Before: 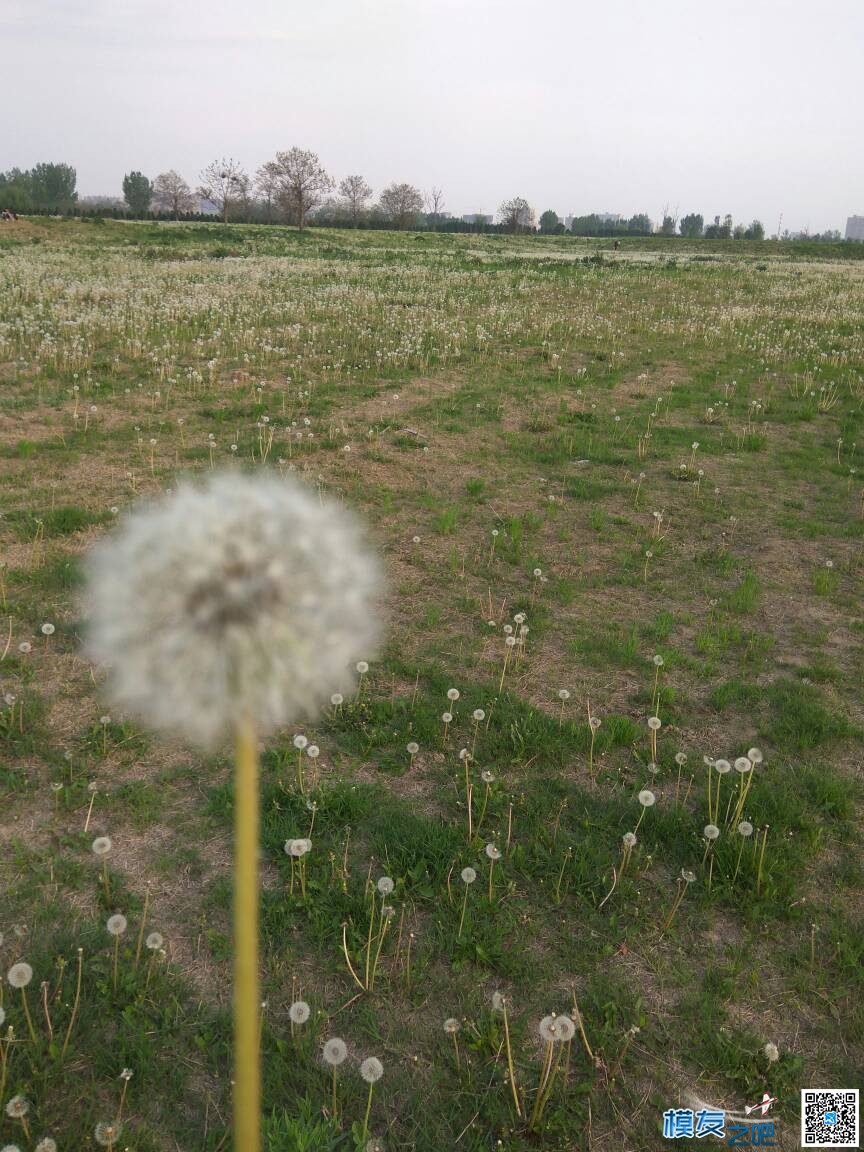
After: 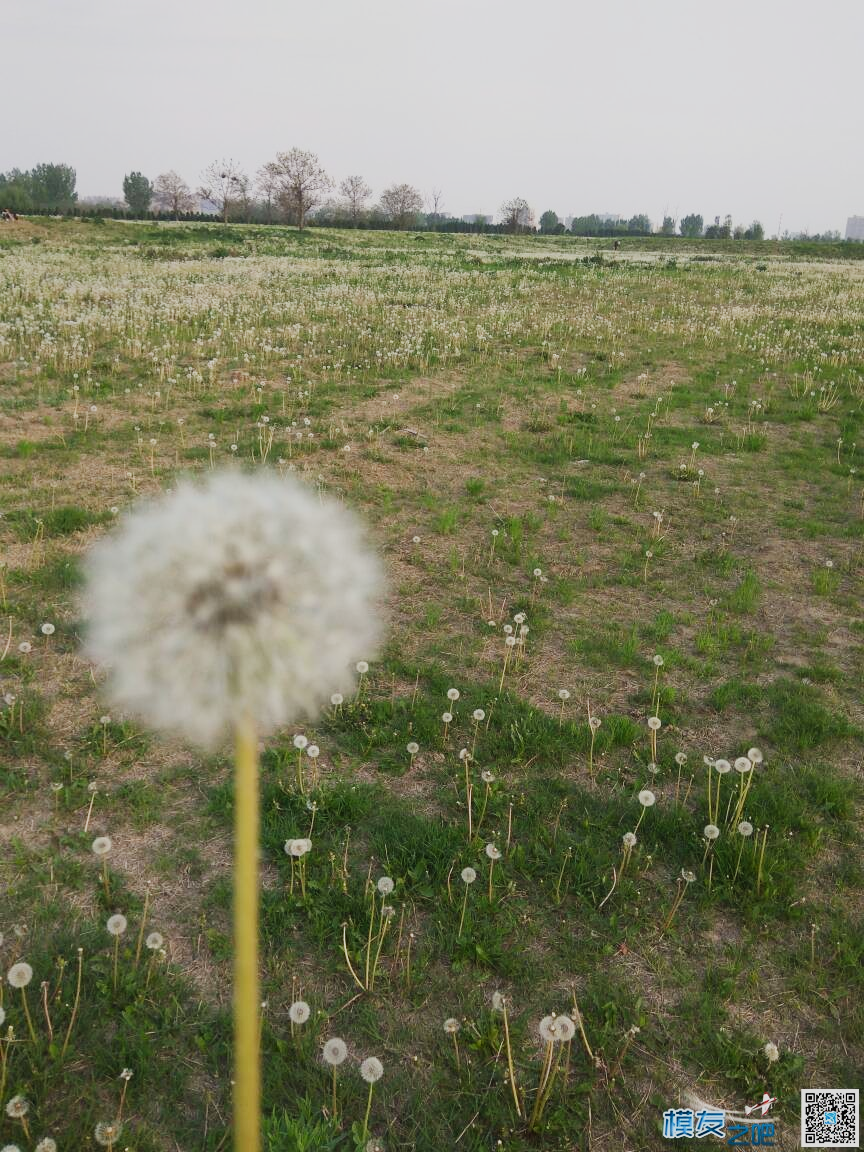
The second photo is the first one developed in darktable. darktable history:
contrast brightness saturation: contrast 0.202, brightness 0.141, saturation 0.148
exposure: exposure -0.153 EV, compensate exposure bias true, compensate highlight preservation false
filmic rgb: black relative exposure -16 EV, white relative exposure 6.88 EV, hardness 4.68, preserve chrominance no, color science v5 (2021), contrast in shadows safe, contrast in highlights safe
